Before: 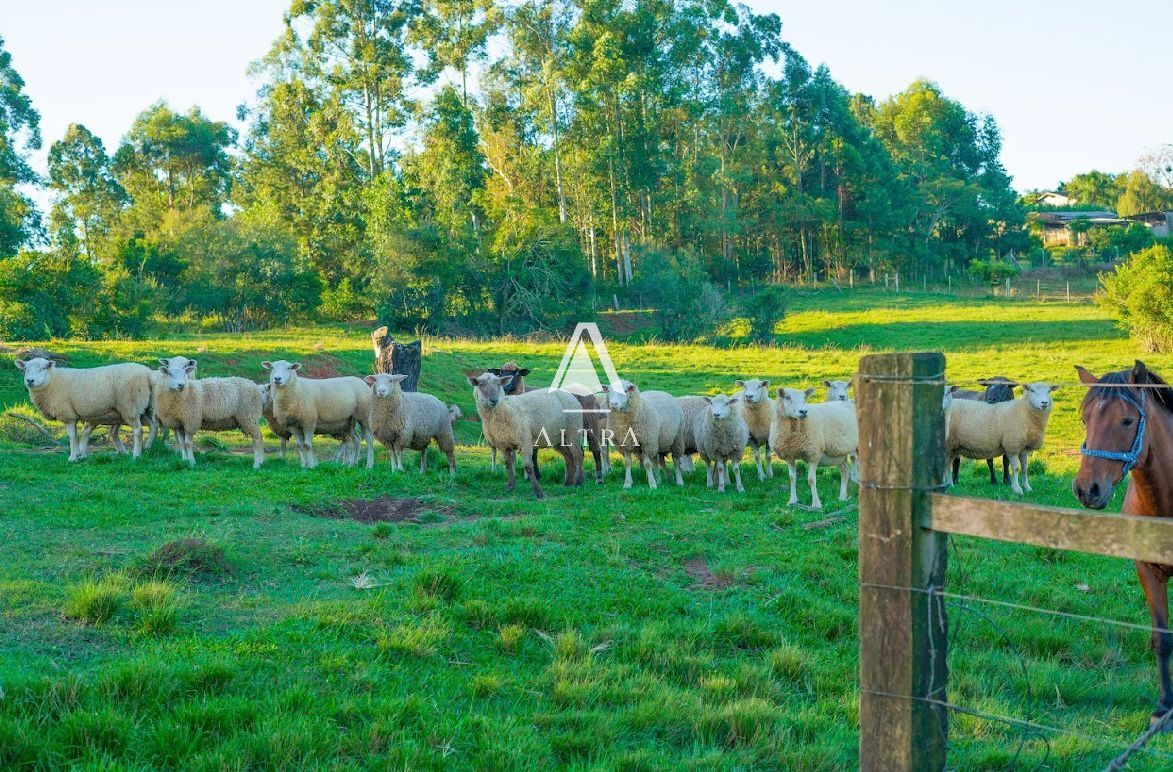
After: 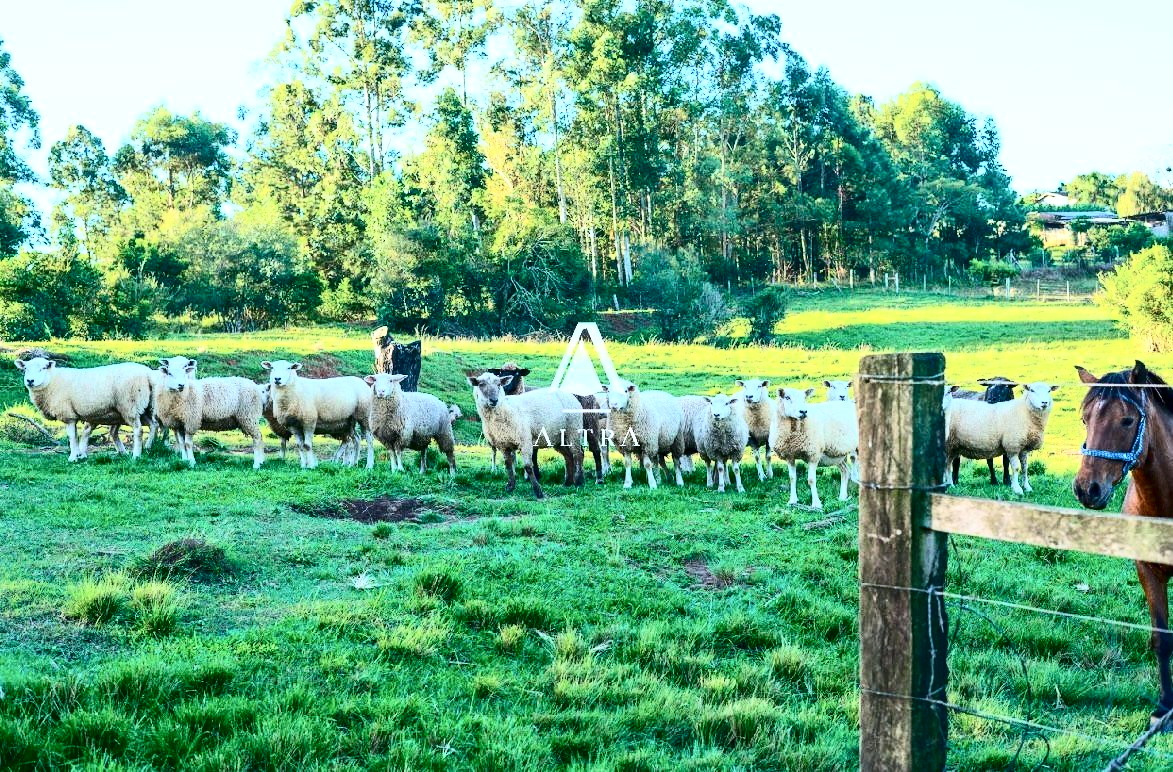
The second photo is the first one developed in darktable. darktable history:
color calibration: x 0.37, y 0.382, temperature 4319.98 K
tone equalizer: on, module defaults
contrast brightness saturation: contrast 0.482, saturation -0.098
exposure: black level correction 0.001, exposure 0.499 EV, compensate exposure bias true, compensate highlight preservation false
